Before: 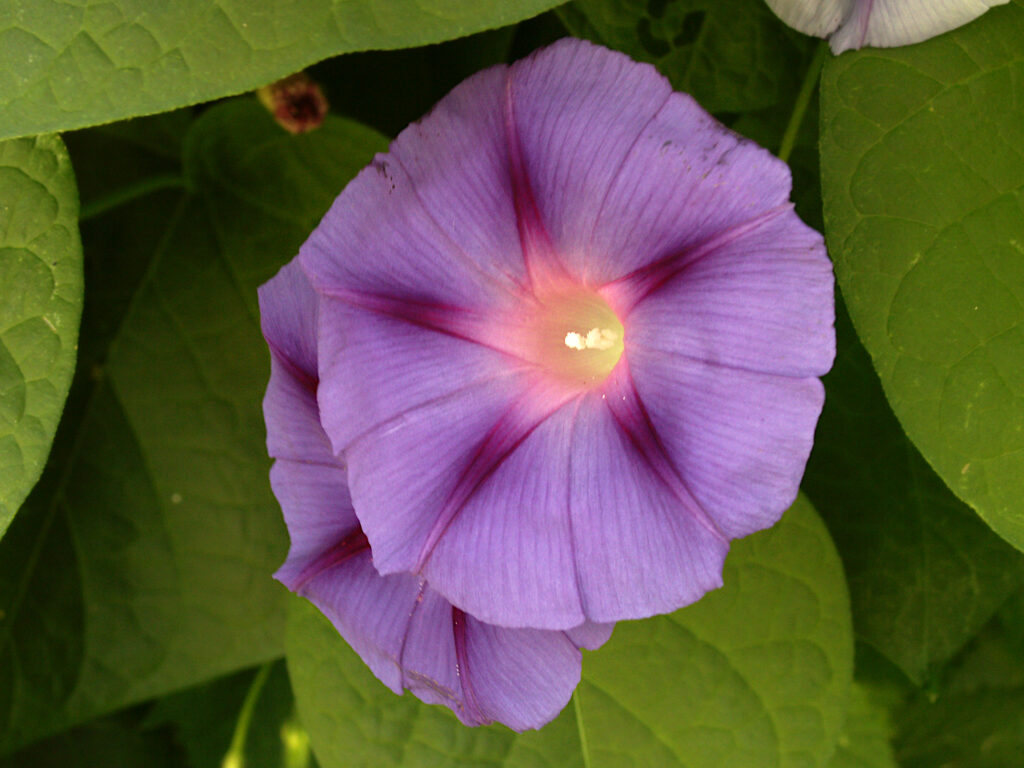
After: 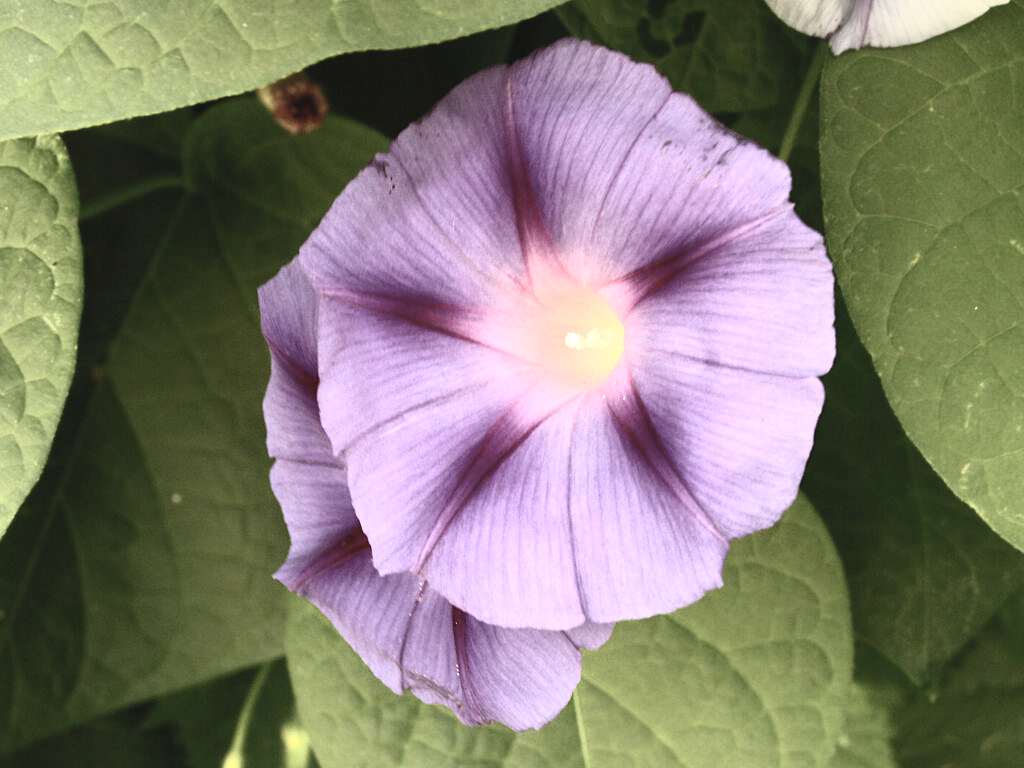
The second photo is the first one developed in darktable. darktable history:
contrast brightness saturation: contrast 0.58, brightness 0.573, saturation -0.33
